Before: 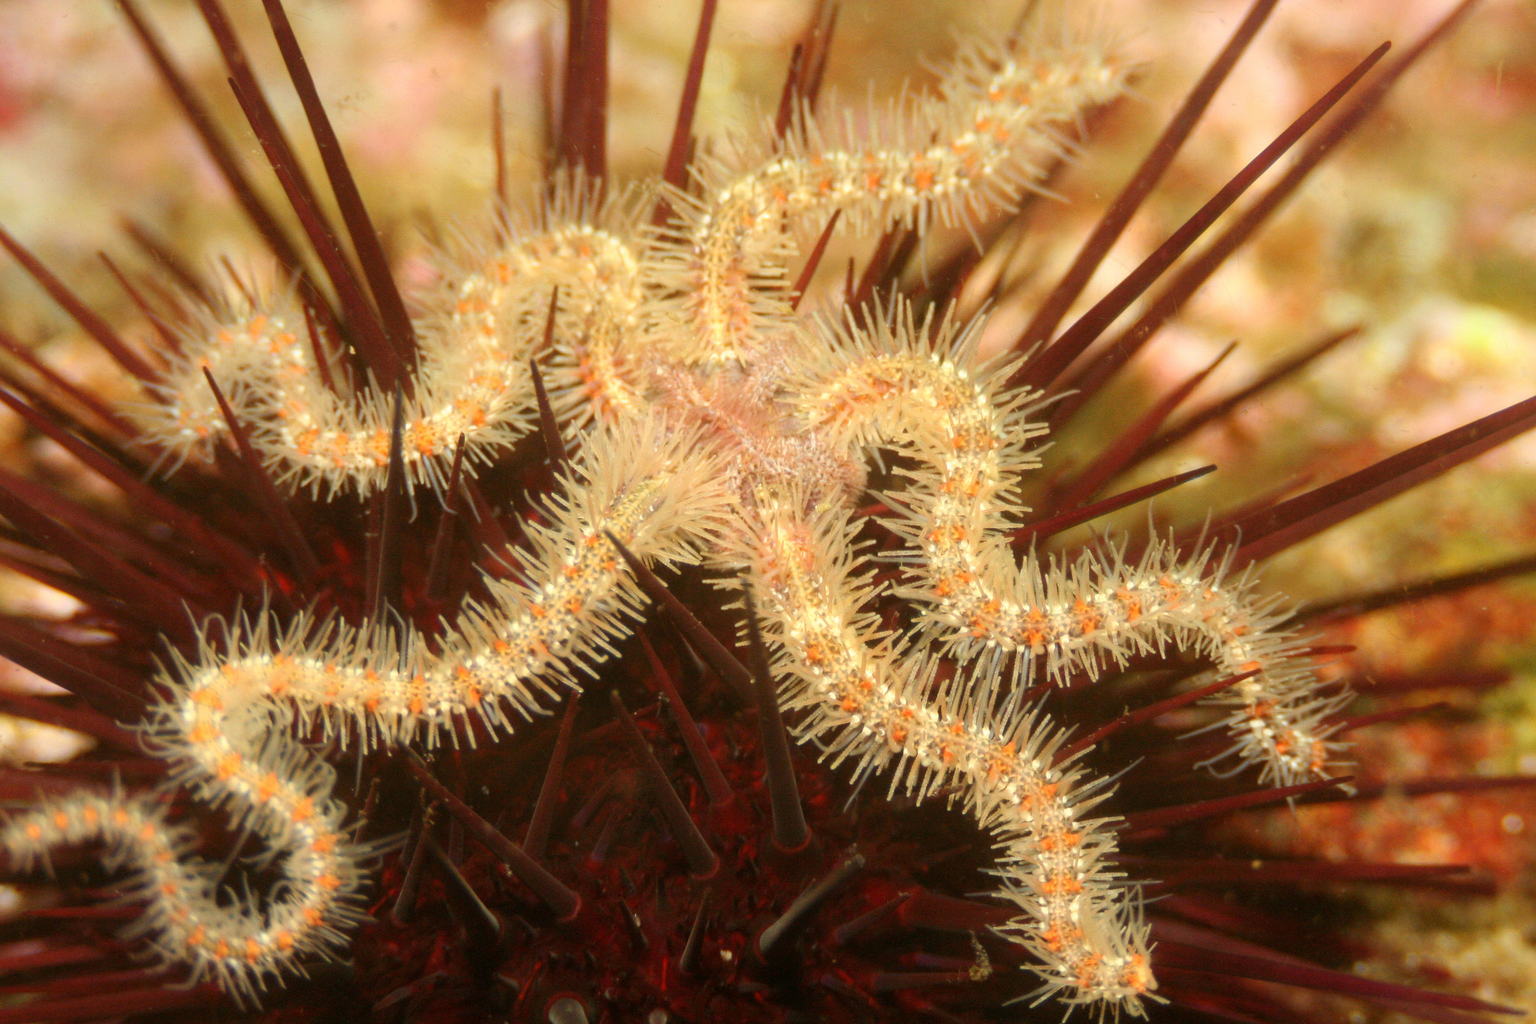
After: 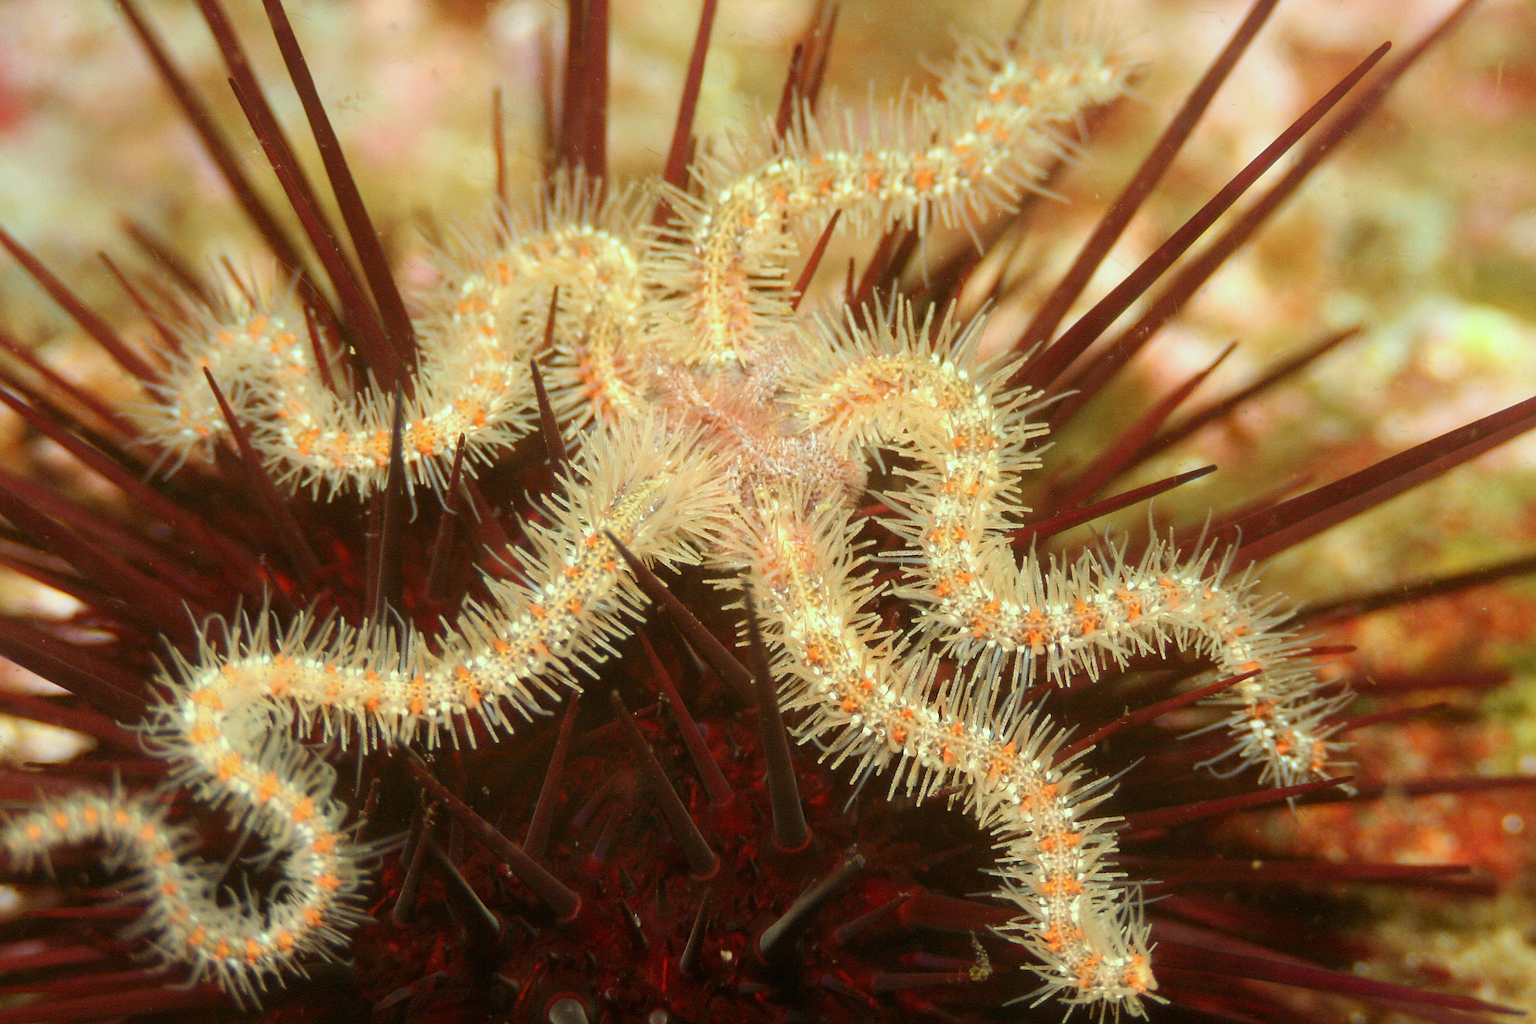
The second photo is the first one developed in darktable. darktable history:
contrast brightness saturation: contrast 0.043, saturation 0.067
color correction: highlights a* -9.98, highlights b* -10.06
sharpen: amount 0.568
tone equalizer: edges refinement/feathering 500, mask exposure compensation -1.57 EV, preserve details no
